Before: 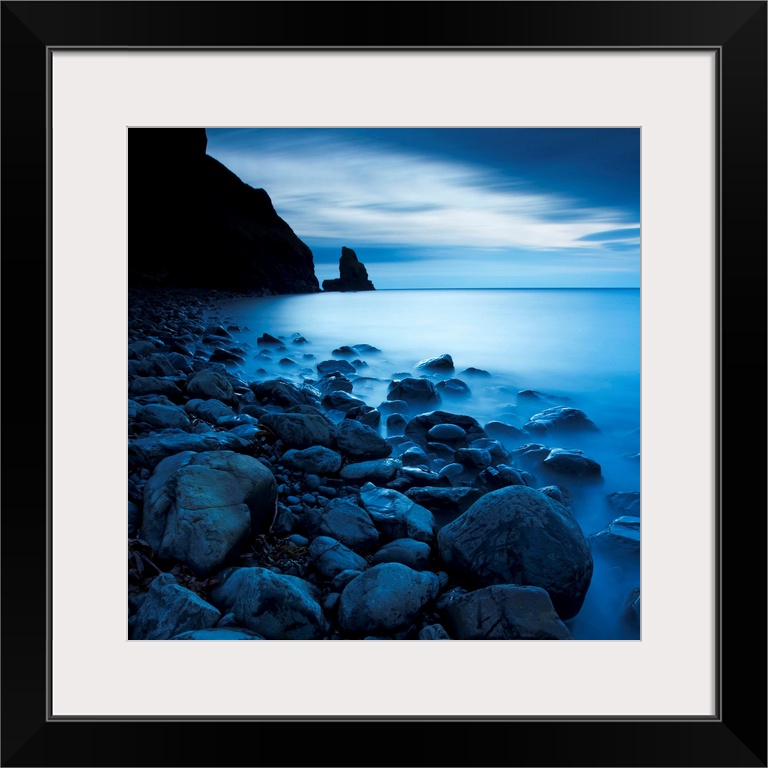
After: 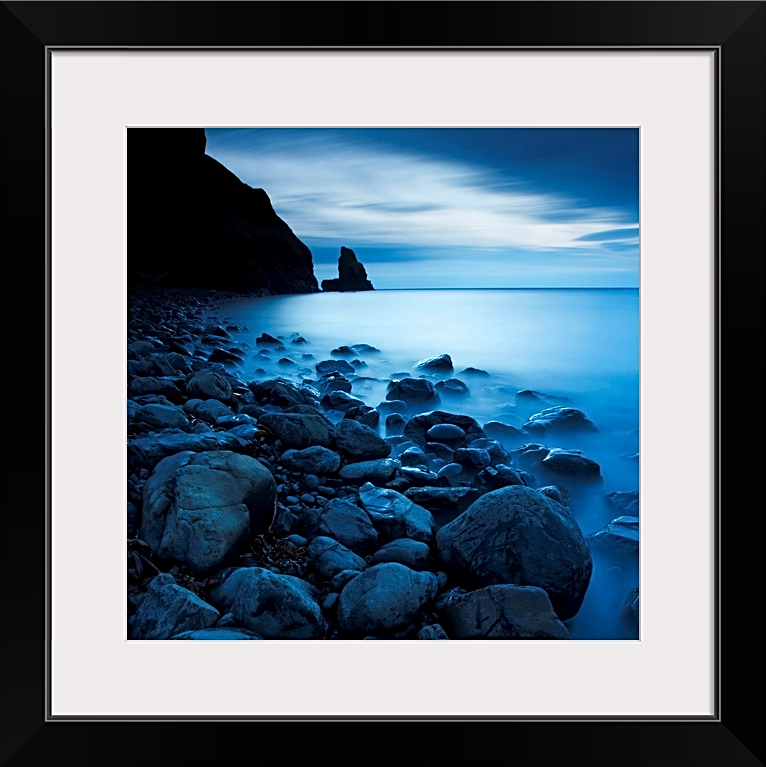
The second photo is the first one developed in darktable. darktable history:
crop and rotate: left 0.198%, bottom 0.013%
sharpen: on, module defaults
